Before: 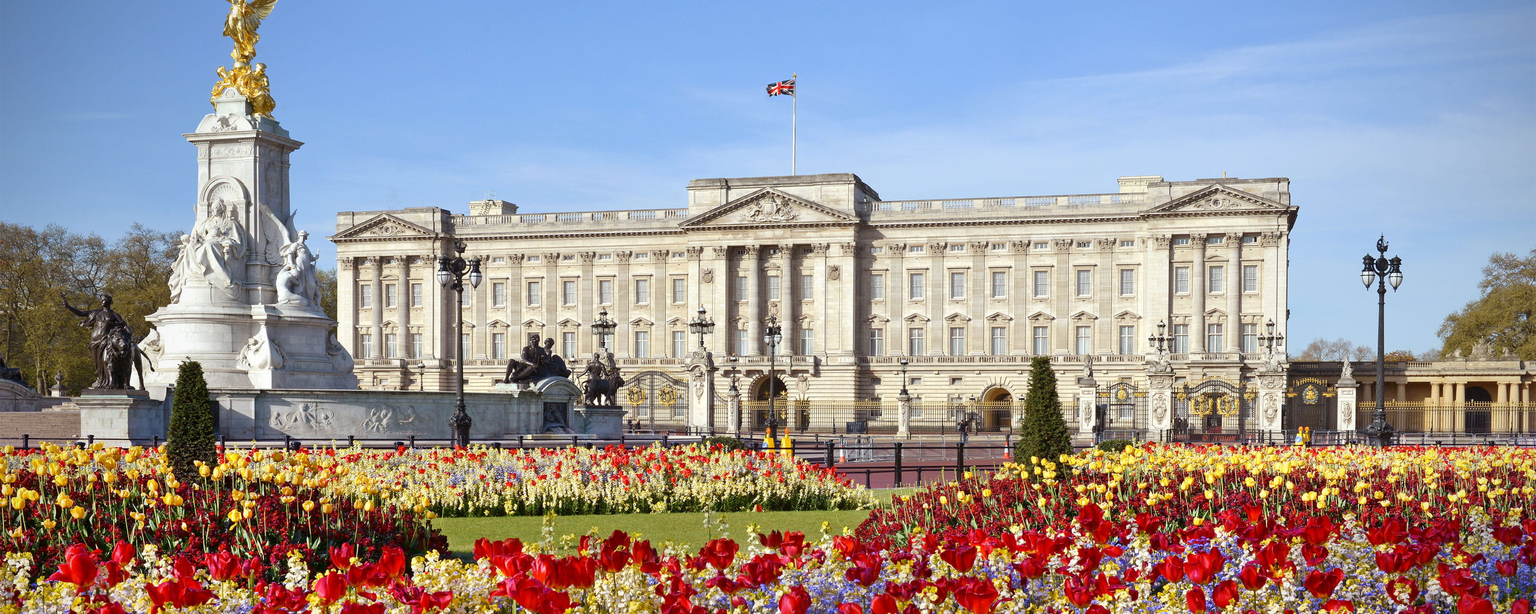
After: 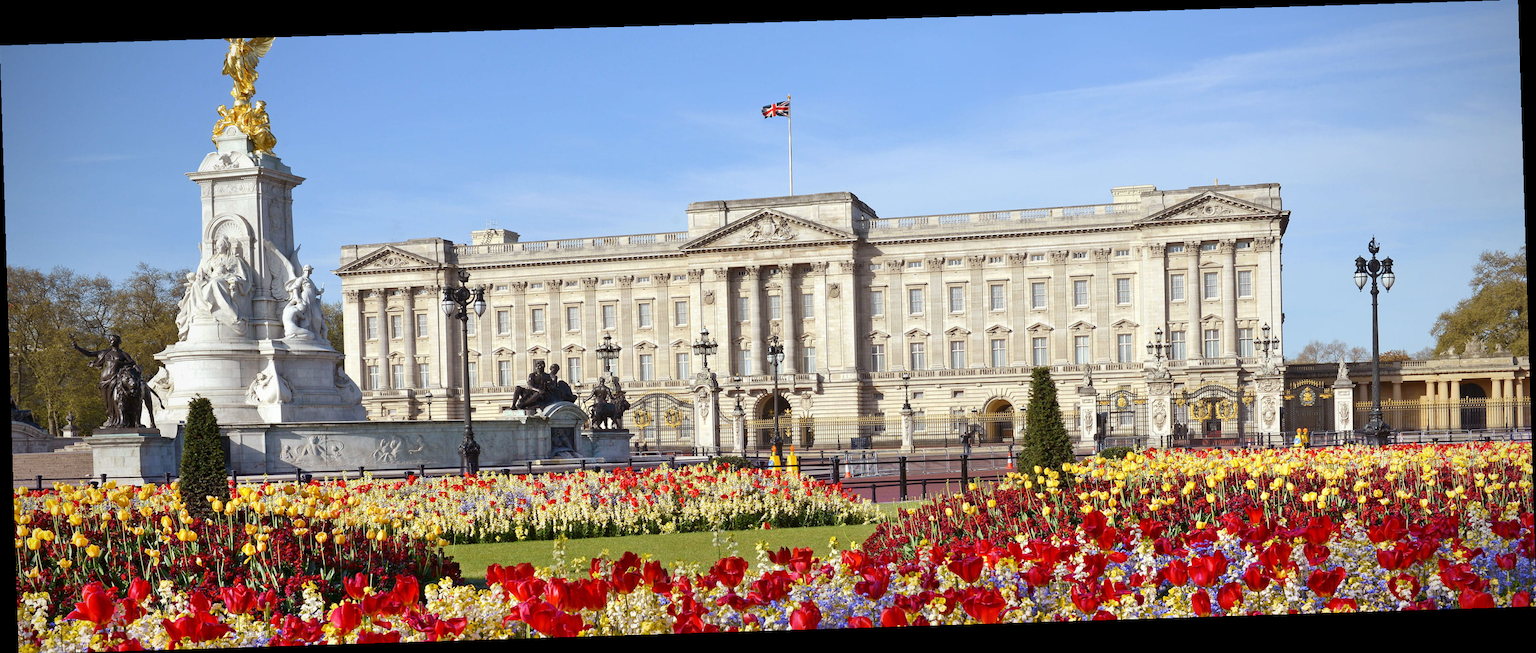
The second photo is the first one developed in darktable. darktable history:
rotate and perspective: rotation -1.77°, lens shift (horizontal) 0.004, automatic cropping off
exposure: compensate highlight preservation false
